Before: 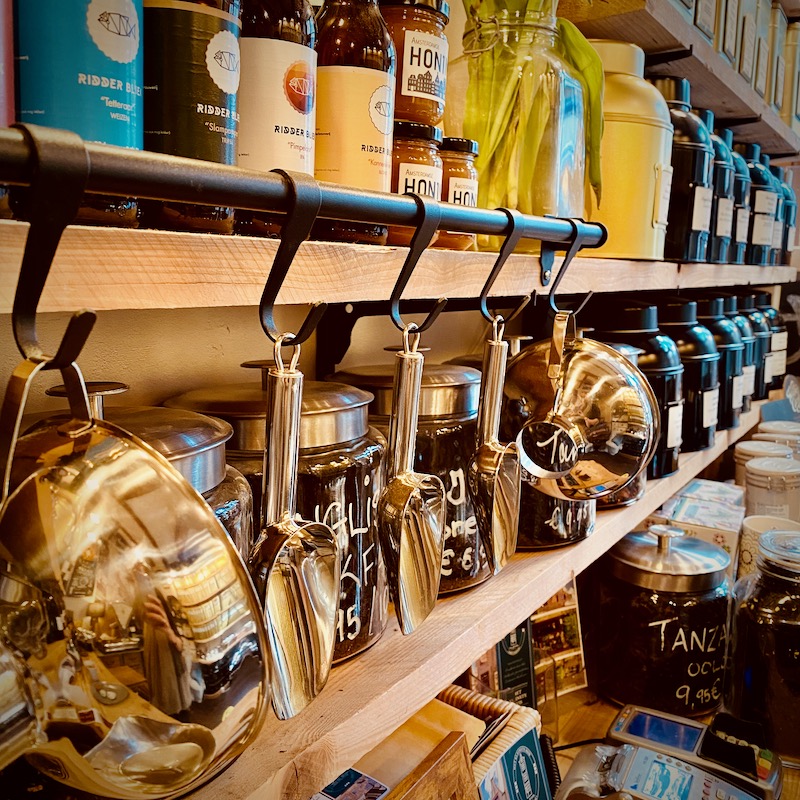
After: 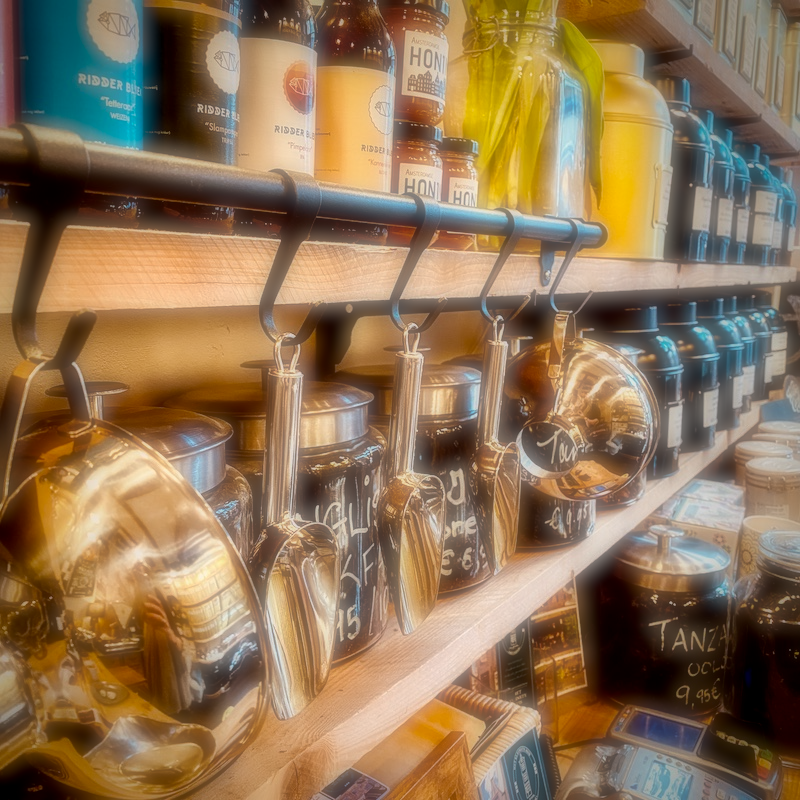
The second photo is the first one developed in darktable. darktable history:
contrast equalizer: octaves 7, y [[0.6 ×6], [0.55 ×6], [0 ×6], [0 ×6], [0 ×6]], mix 0.15
soften: on, module defaults
local contrast: on, module defaults
